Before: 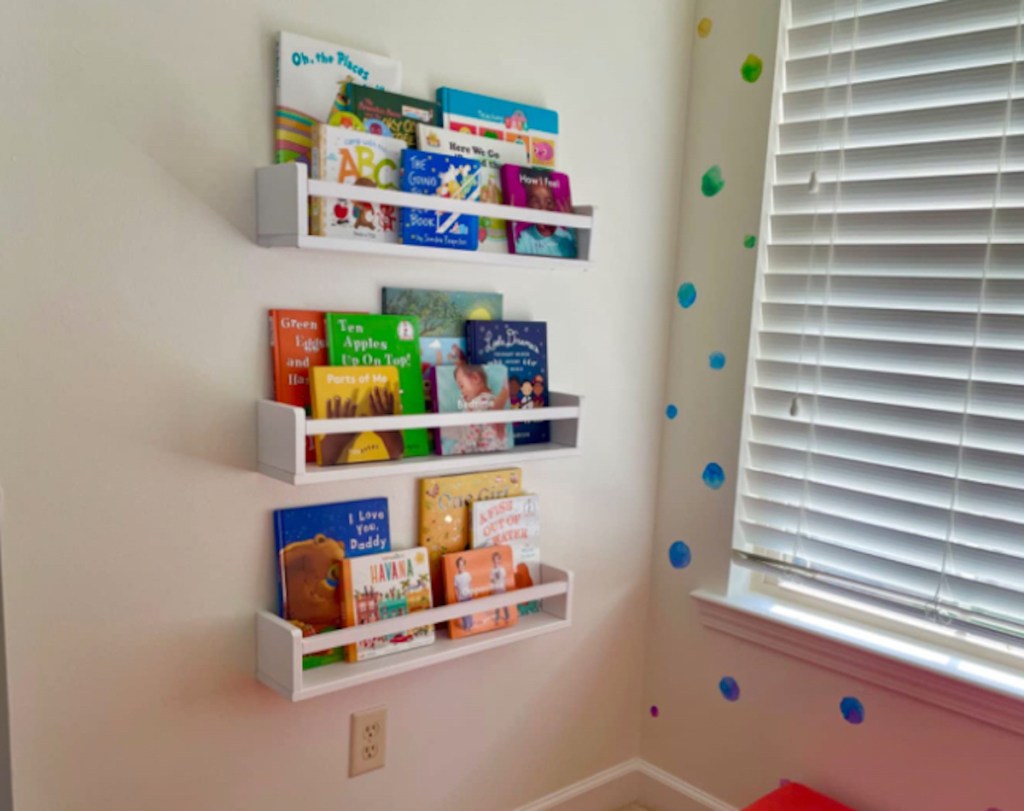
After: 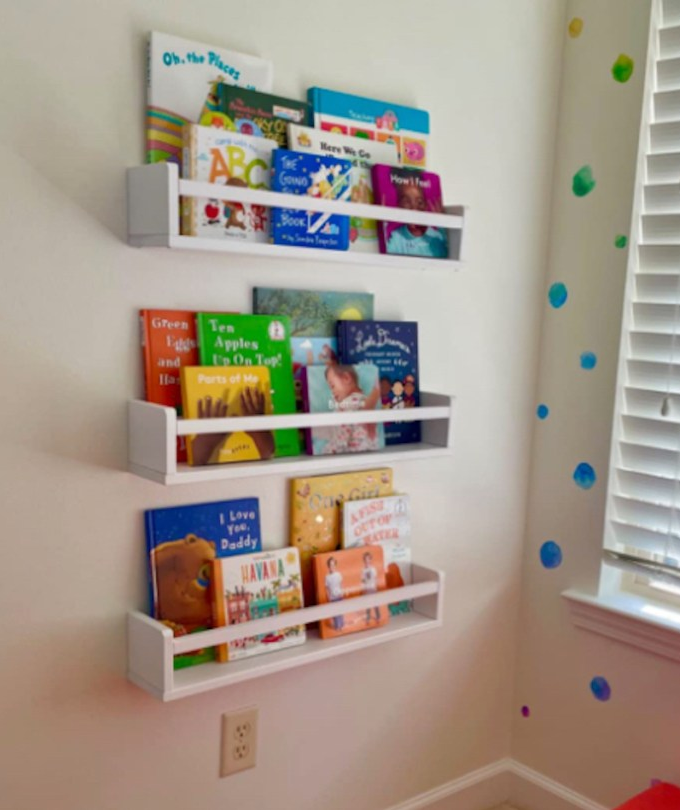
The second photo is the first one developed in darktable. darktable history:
crop and rotate: left 12.613%, right 20.945%
